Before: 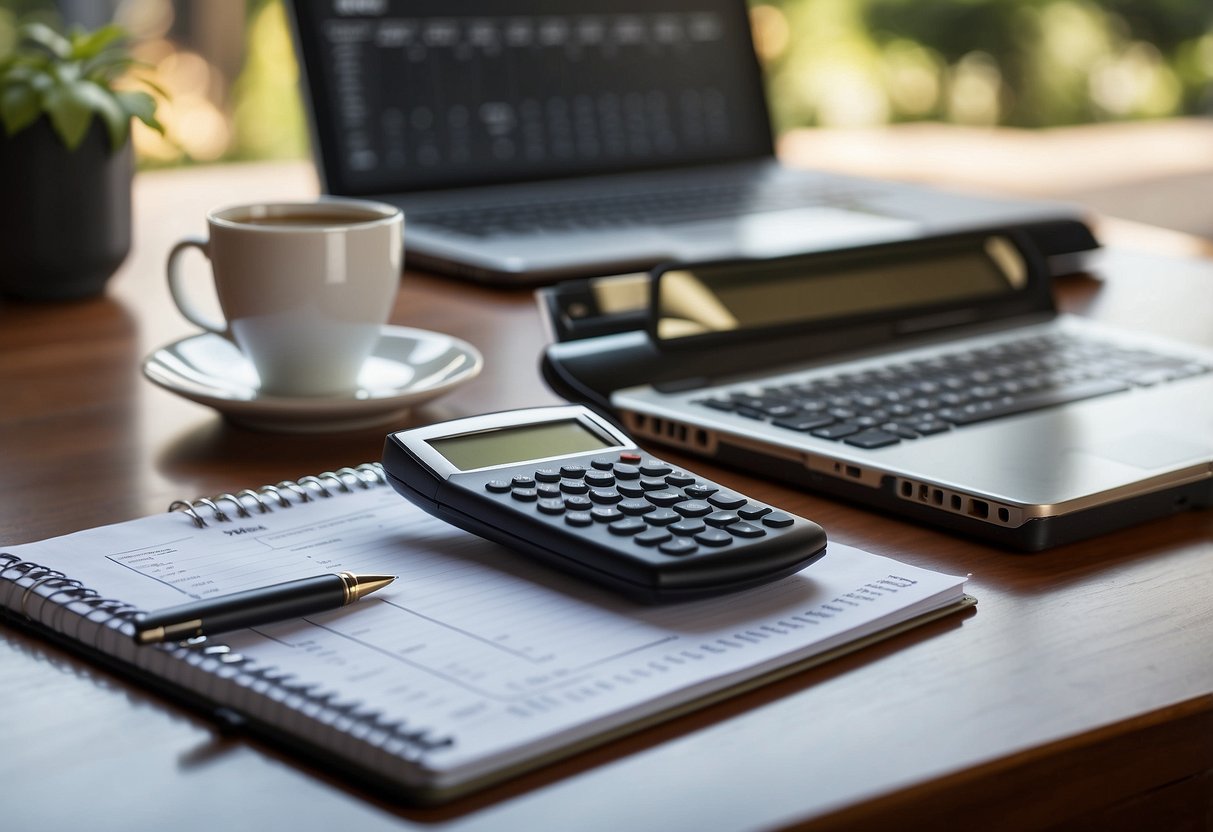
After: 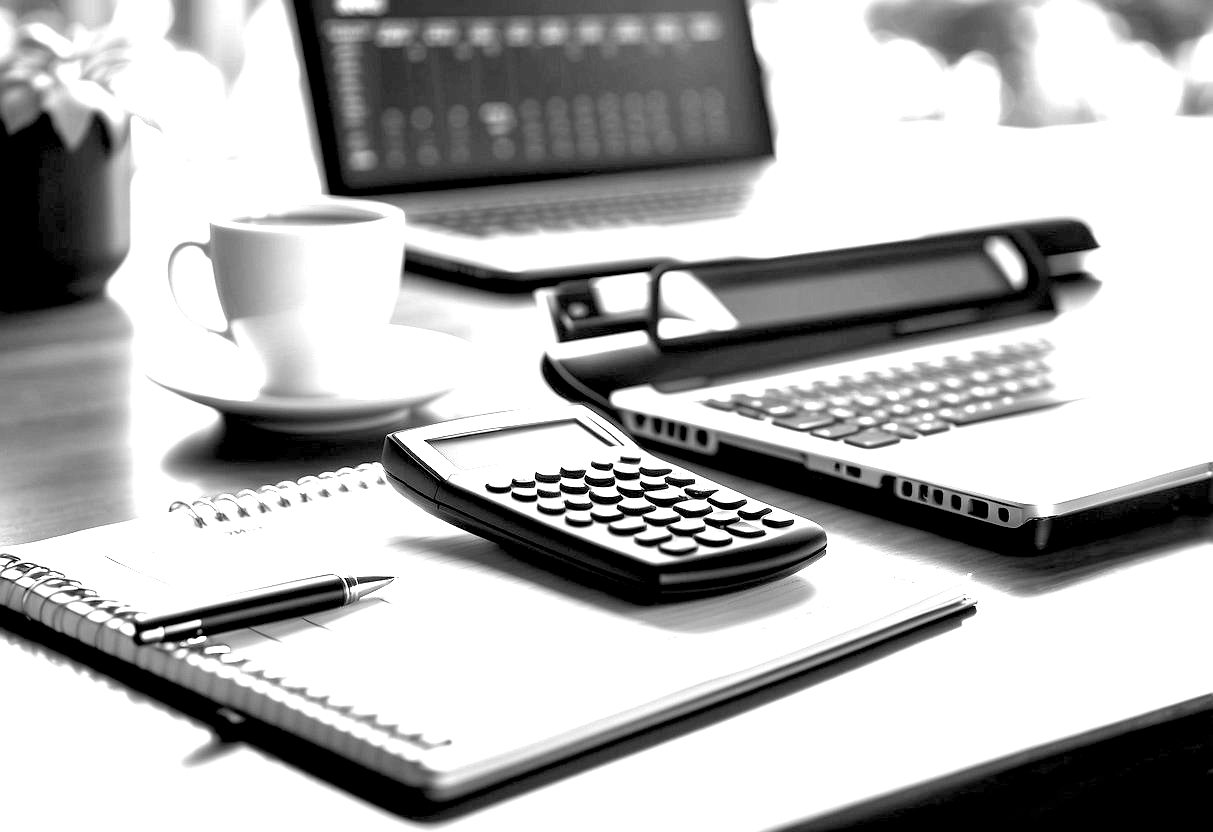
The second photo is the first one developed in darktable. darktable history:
exposure: black level correction 0, exposure 2.138 EV, compensate exposure bias true, compensate highlight preservation false
monochrome: size 3.1
rgb levels: levels [[0.034, 0.472, 0.904], [0, 0.5, 1], [0, 0.5, 1]]
